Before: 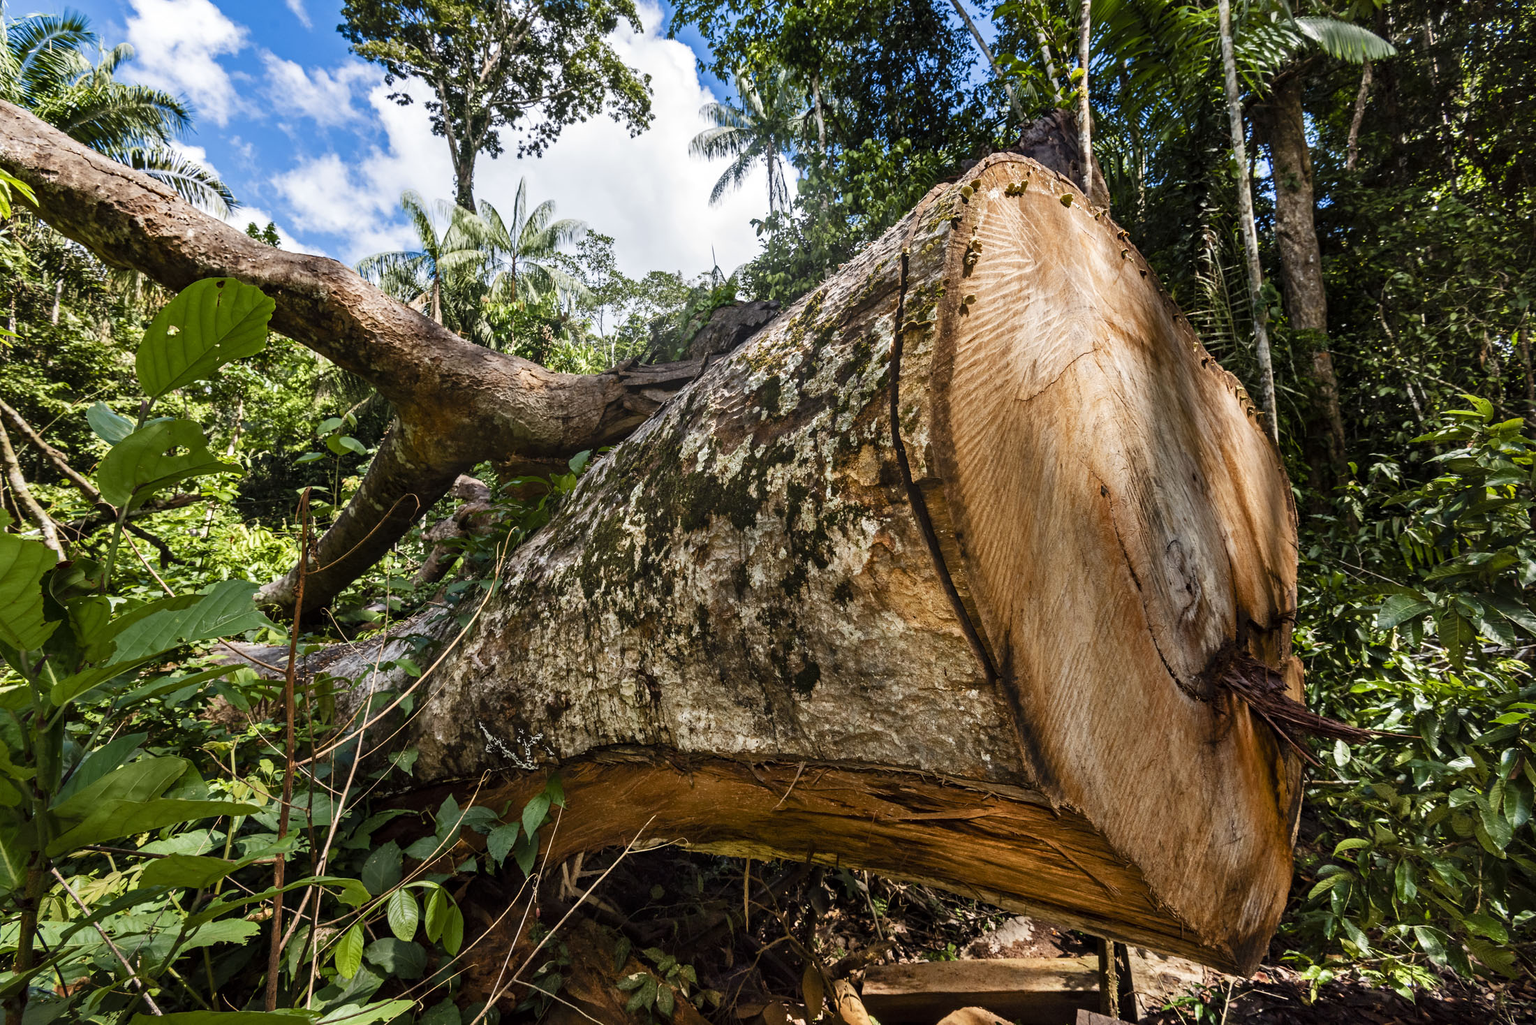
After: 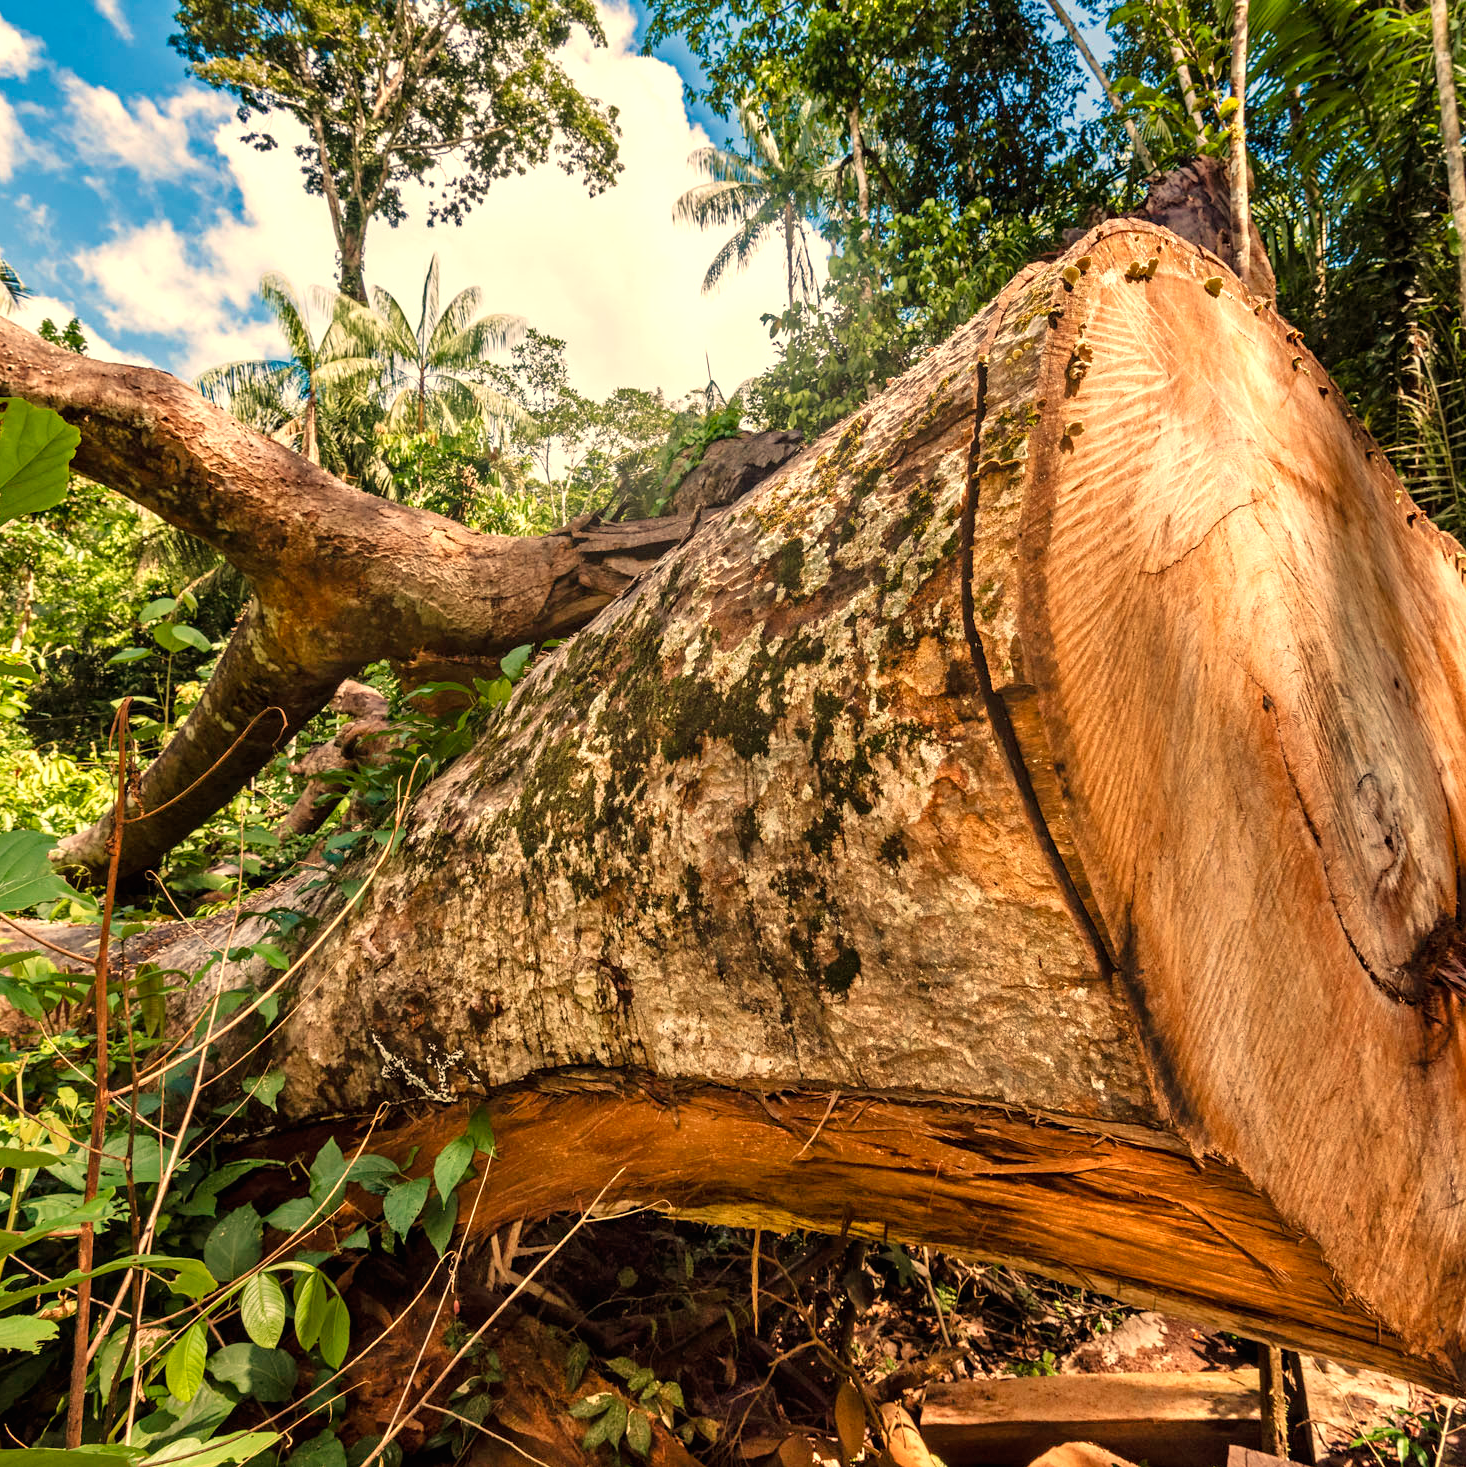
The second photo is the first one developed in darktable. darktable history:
white balance: red 1.123, blue 0.83
crop and rotate: left 14.292%, right 19.041%
tone equalizer: -8 EV -0.002 EV, -7 EV 0.005 EV, -6 EV -0.008 EV, -5 EV 0.007 EV, -4 EV -0.042 EV, -3 EV -0.233 EV, -2 EV -0.662 EV, -1 EV -0.983 EV, +0 EV -0.969 EV, smoothing diameter 2%, edges refinement/feathering 20, mask exposure compensation -1.57 EV, filter diffusion 5
velvia: strength 15%
exposure: black level correction 0, exposure 0.2 EV, compensate exposure bias true, compensate highlight preservation false
